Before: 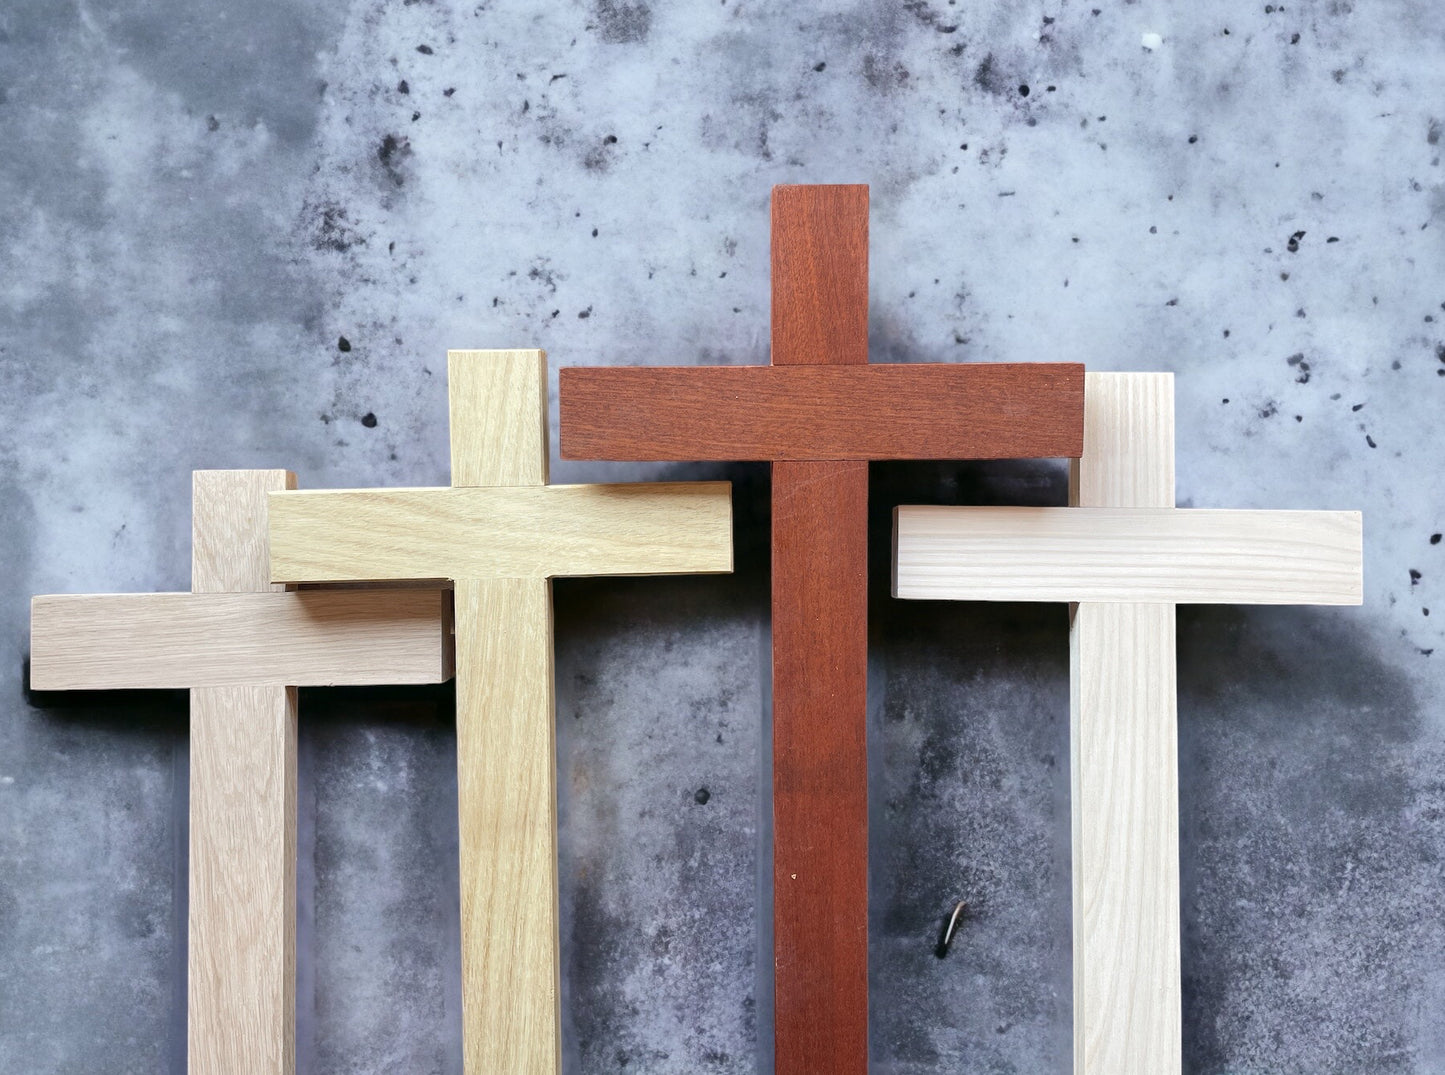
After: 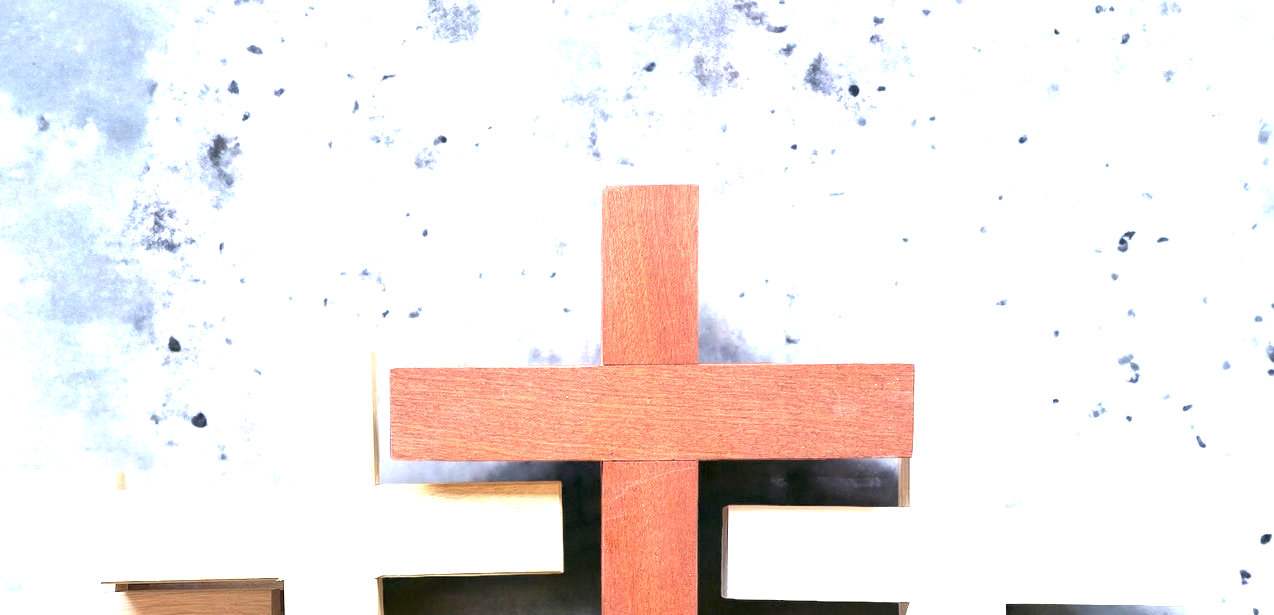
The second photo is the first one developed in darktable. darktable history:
exposure: black level correction 0, exposure 1.741 EV, compensate exposure bias true, compensate highlight preservation false
crop and rotate: left 11.812%, bottom 42.776%
